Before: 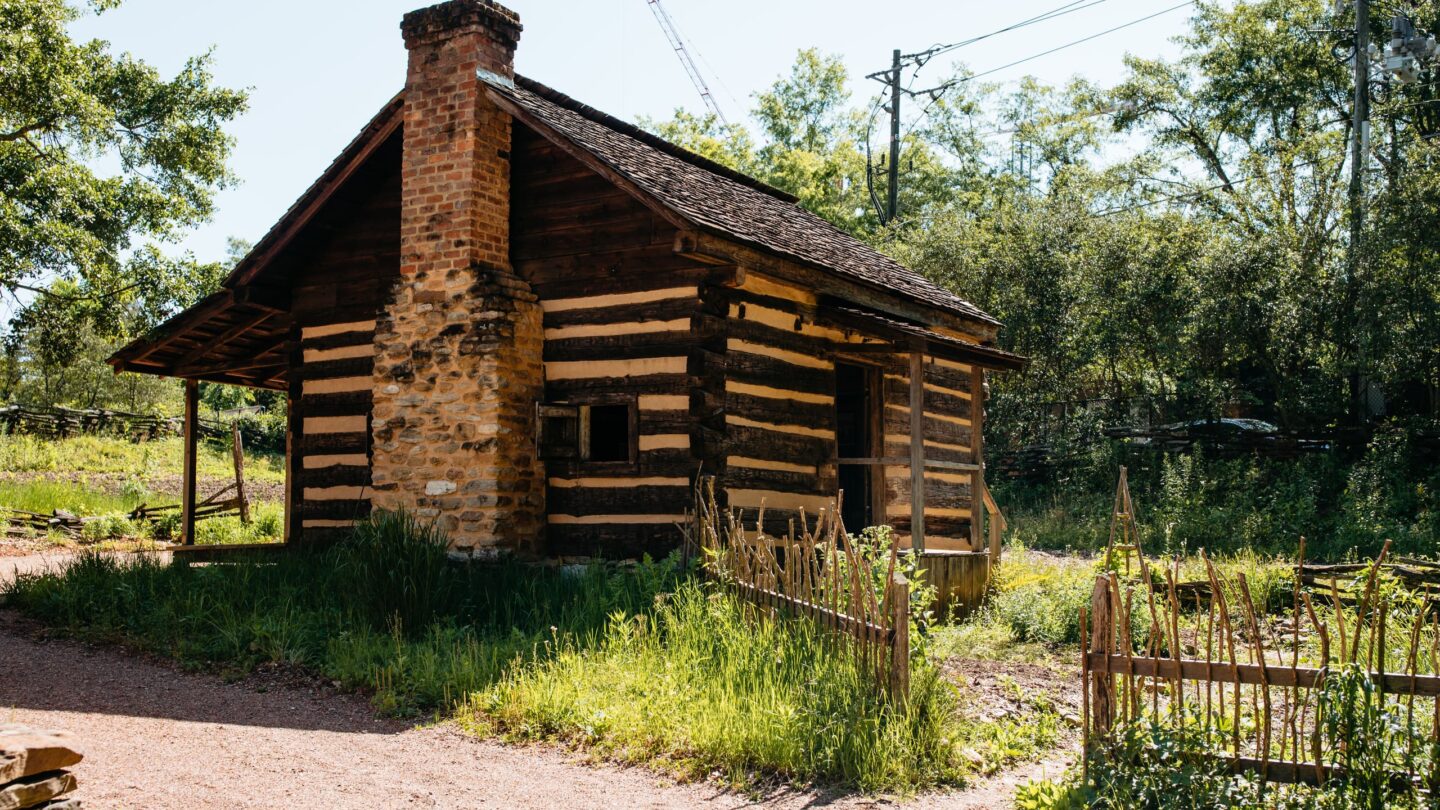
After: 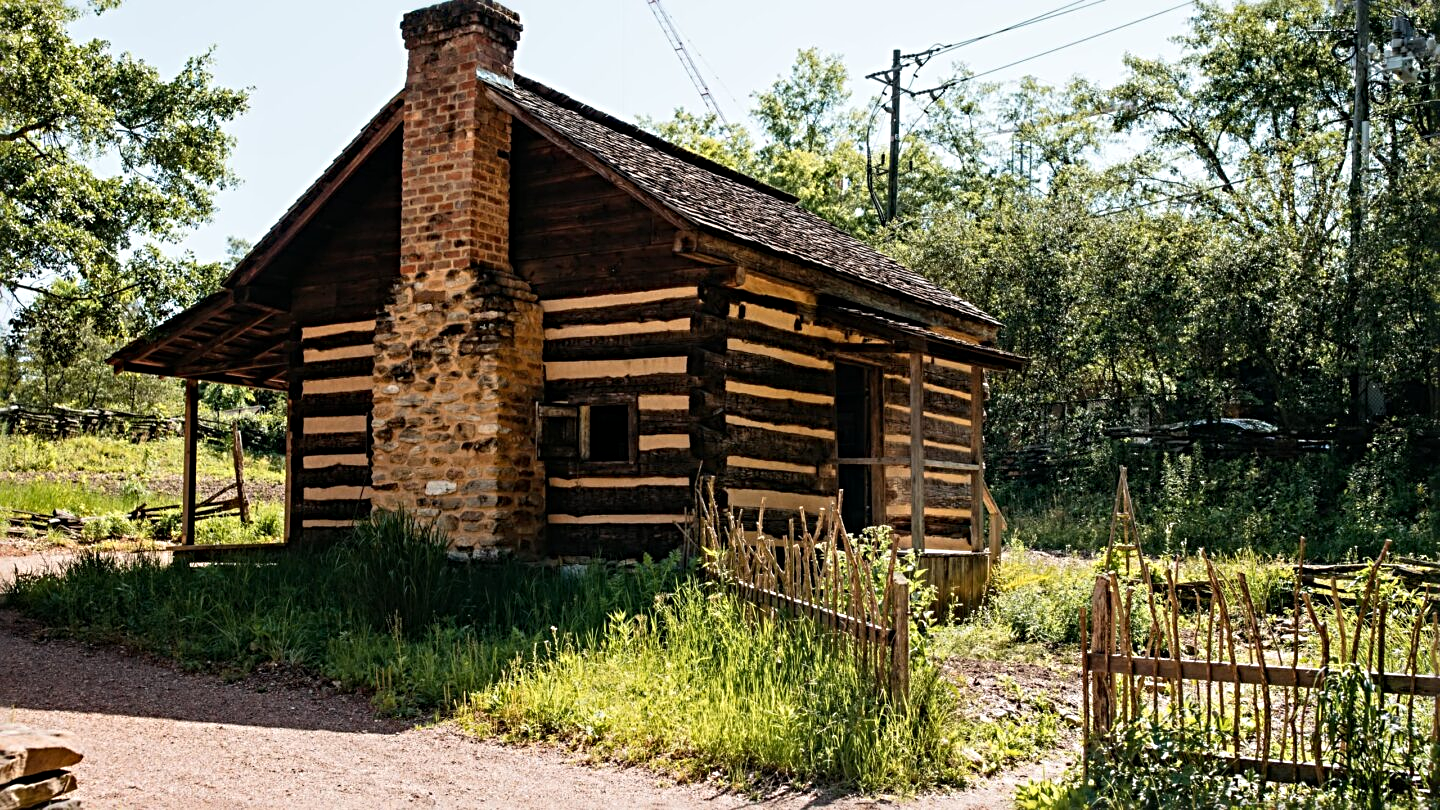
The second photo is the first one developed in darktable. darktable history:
contrast equalizer: y [[0.5, 0.496, 0.435, 0.435, 0.496, 0.5], [0.5 ×6], [0.5 ×6], [0 ×6], [0 ×6]], mix -0.364
sharpen: radius 3.979
